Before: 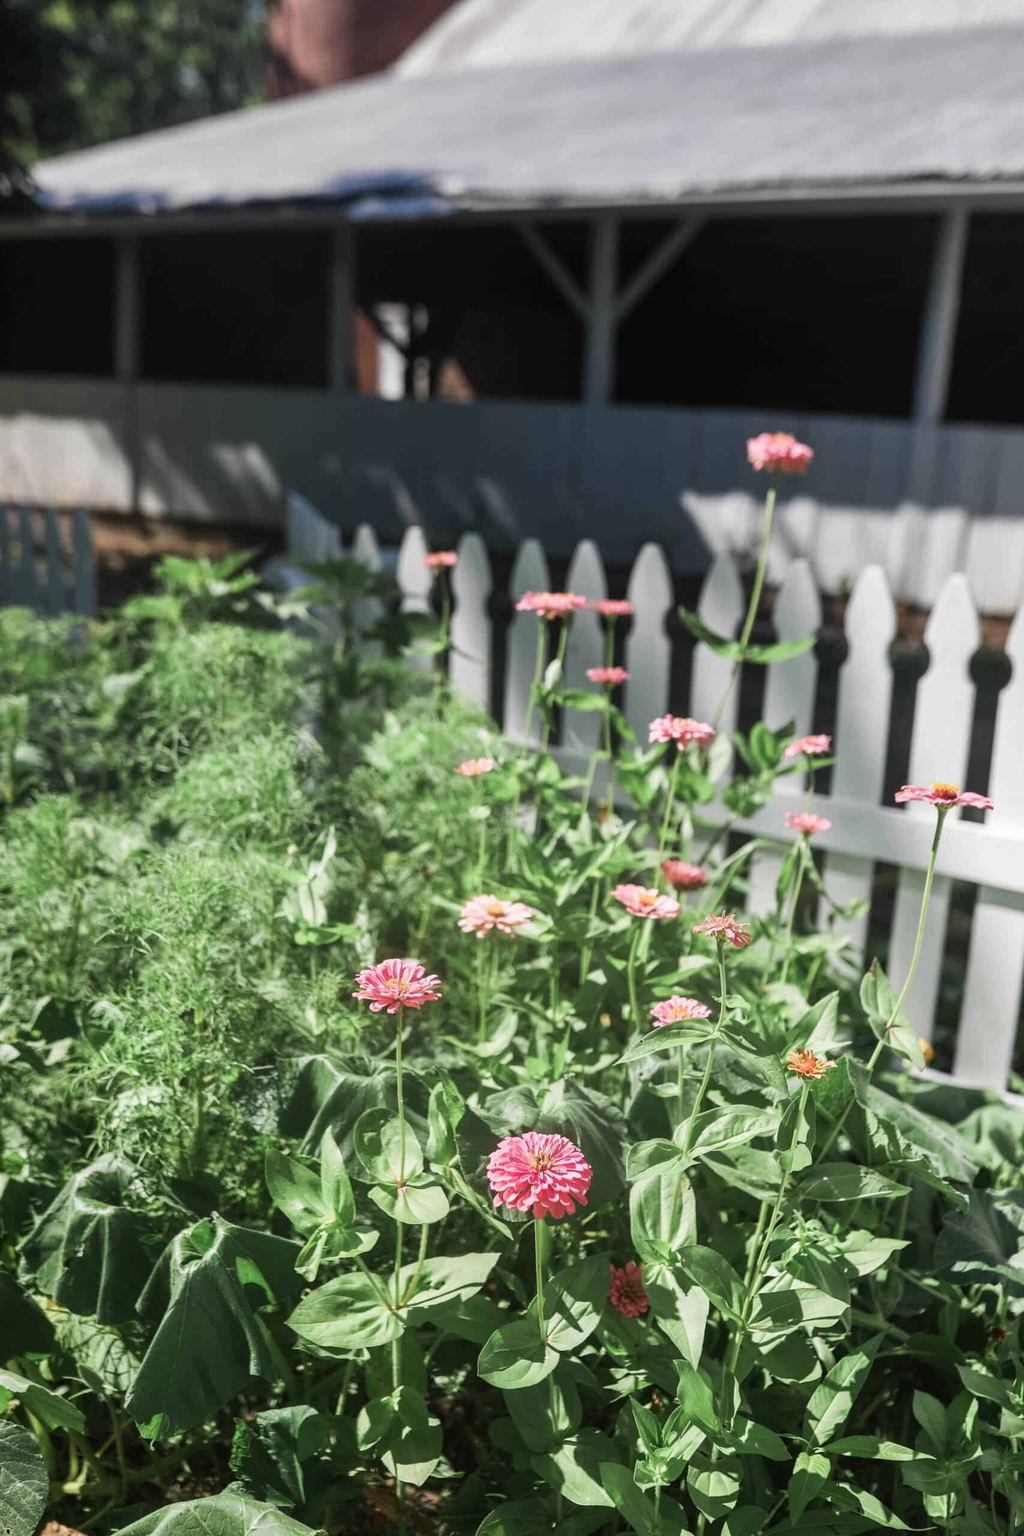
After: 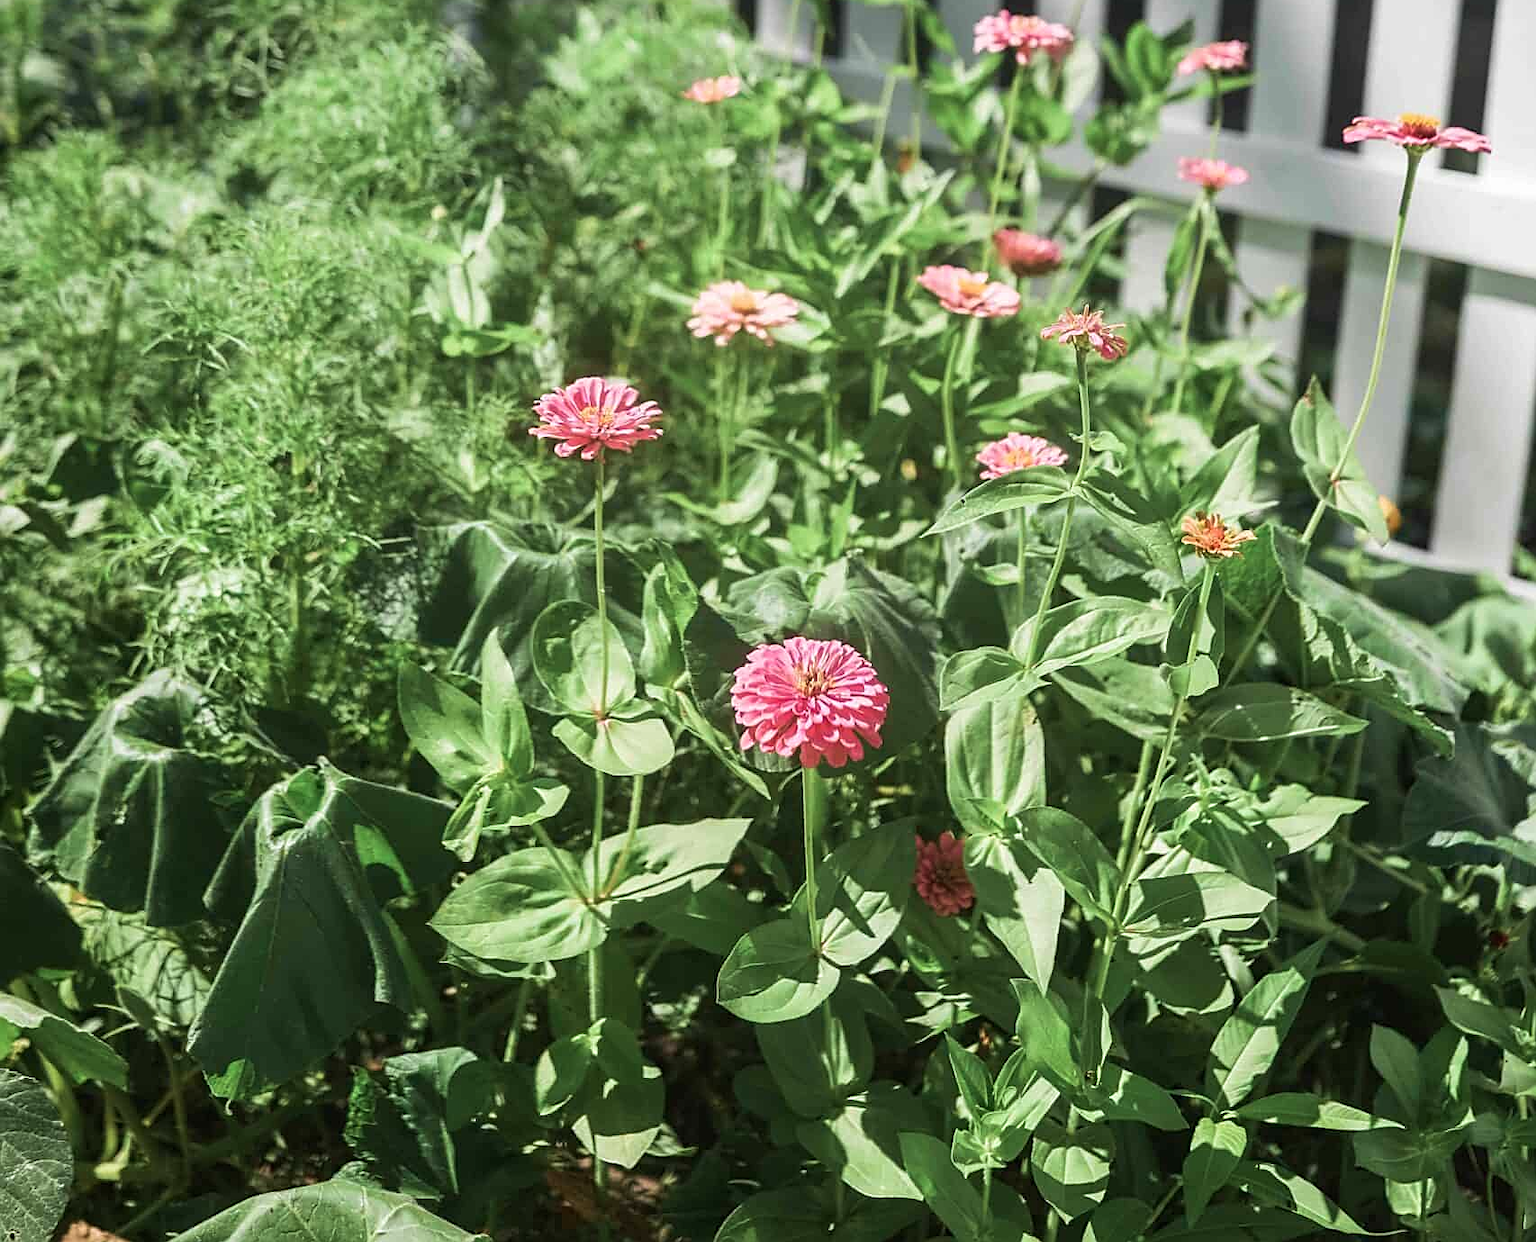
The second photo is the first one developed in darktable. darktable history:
velvia: on, module defaults
crop and rotate: top 46.08%, right 0.002%
sharpen: on, module defaults
